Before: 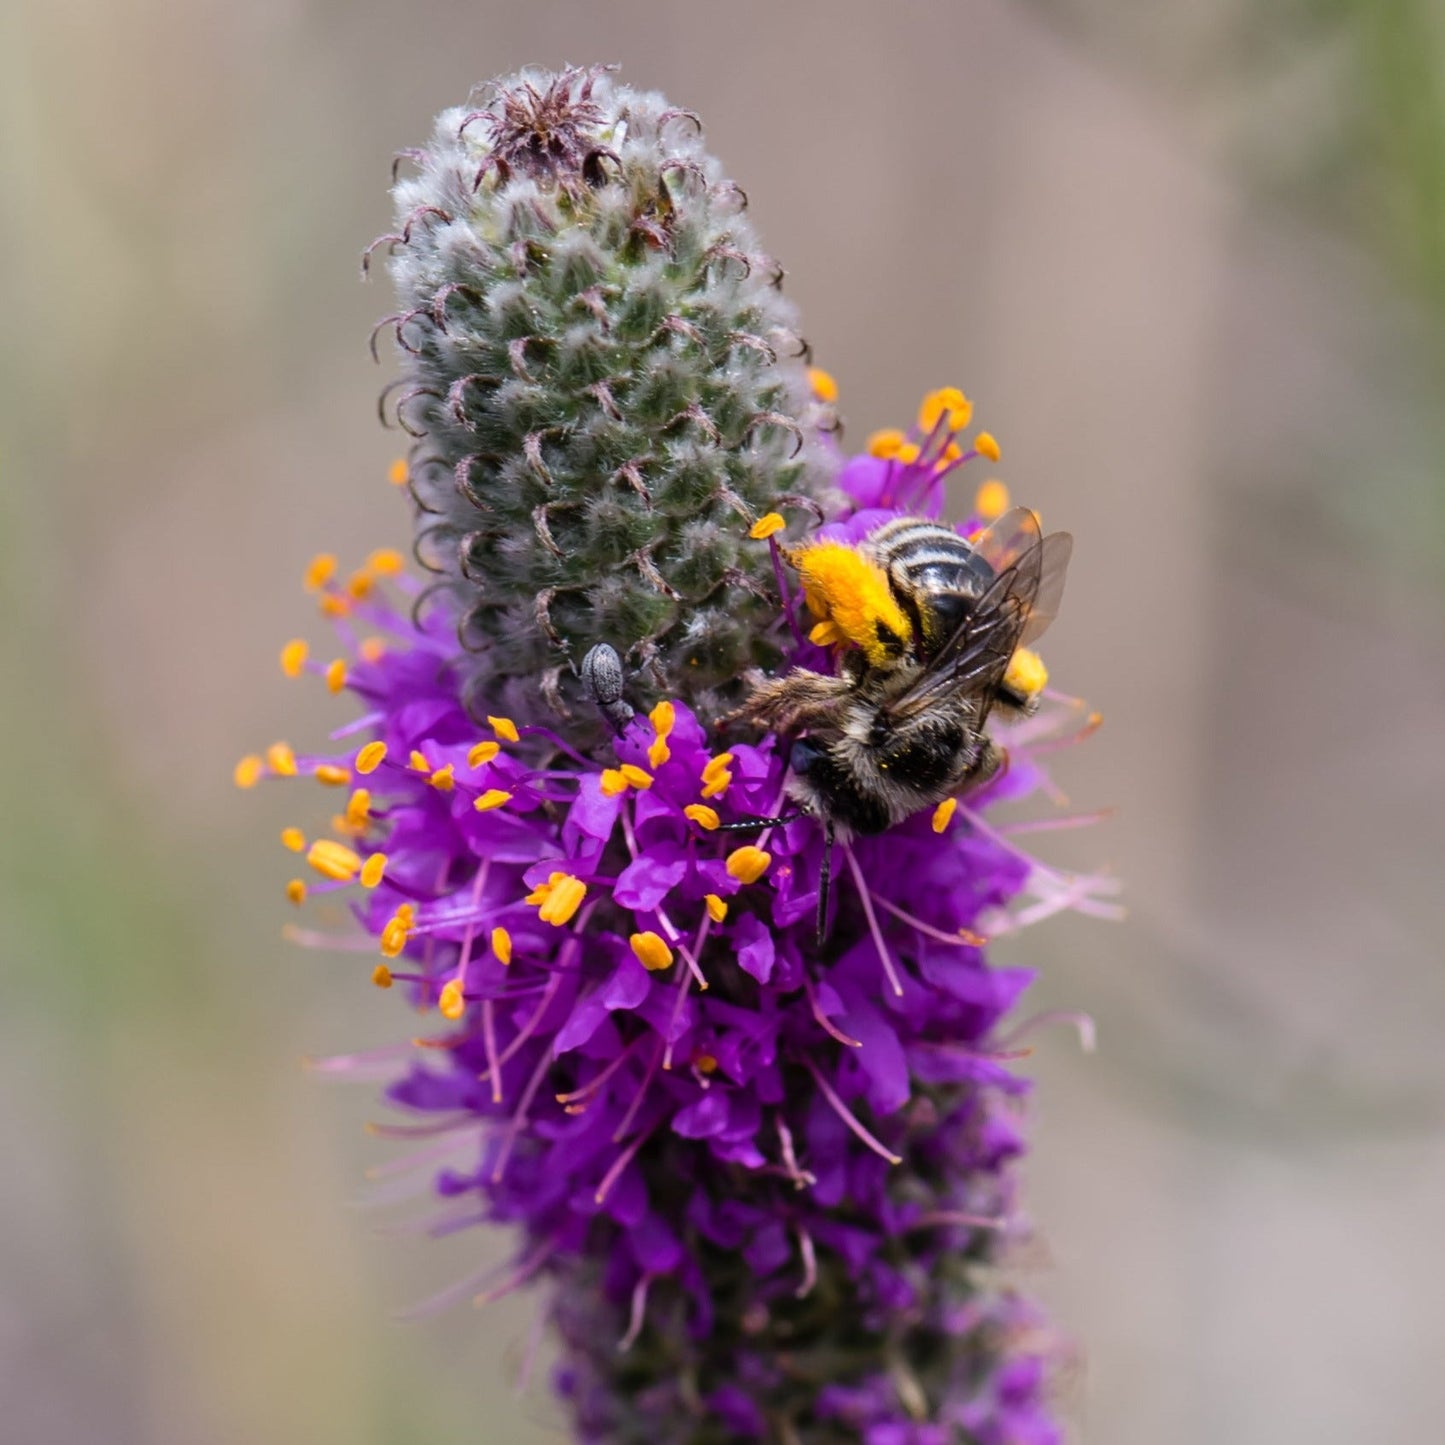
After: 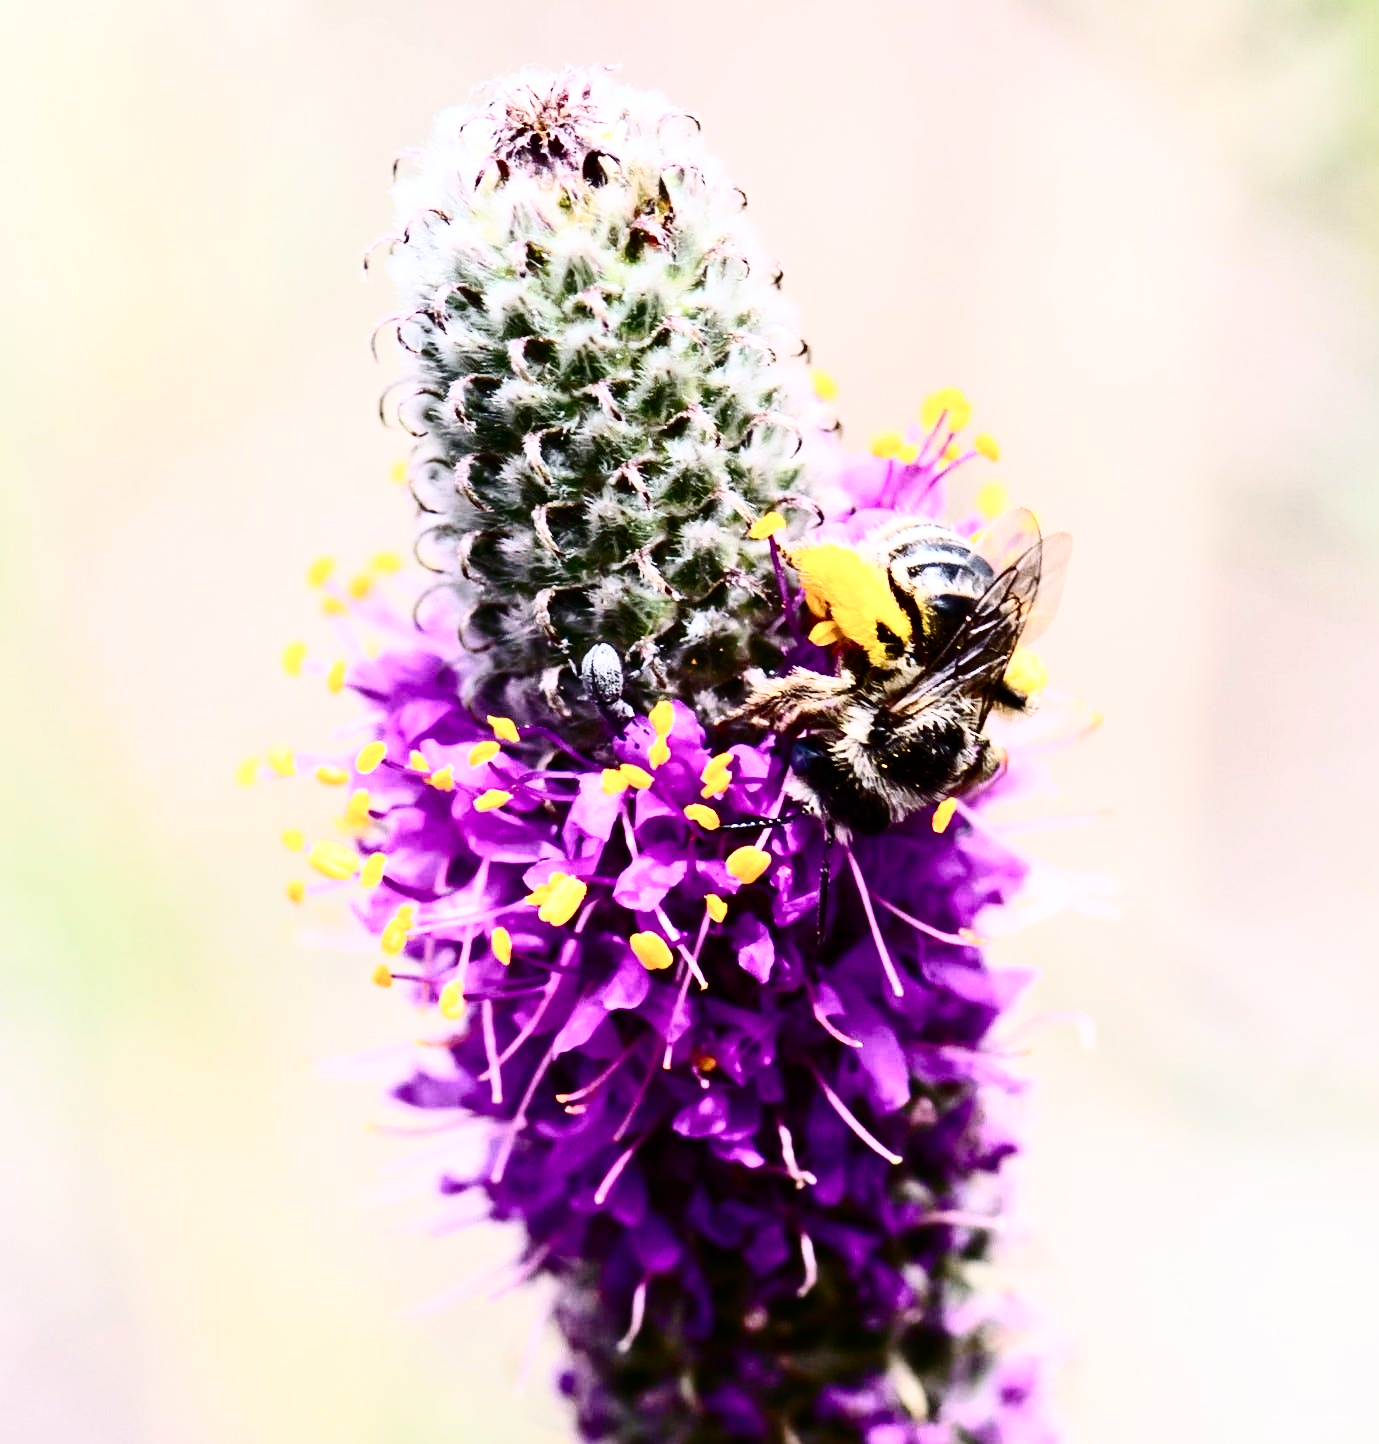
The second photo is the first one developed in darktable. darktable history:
exposure: exposure 0.424 EV, compensate highlight preservation false
base curve: curves: ch0 [(0, 0) (0.028, 0.03) (0.121, 0.232) (0.46, 0.748) (0.859, 0.968) (1, 1)], preserve colors none
crop: right 4.517%, bottom 0.036%
color balance rgb: perceptual saturation grading › global saturation 0.019%
contrast brightness saturation: contrast 0.511, saturation -0.1
